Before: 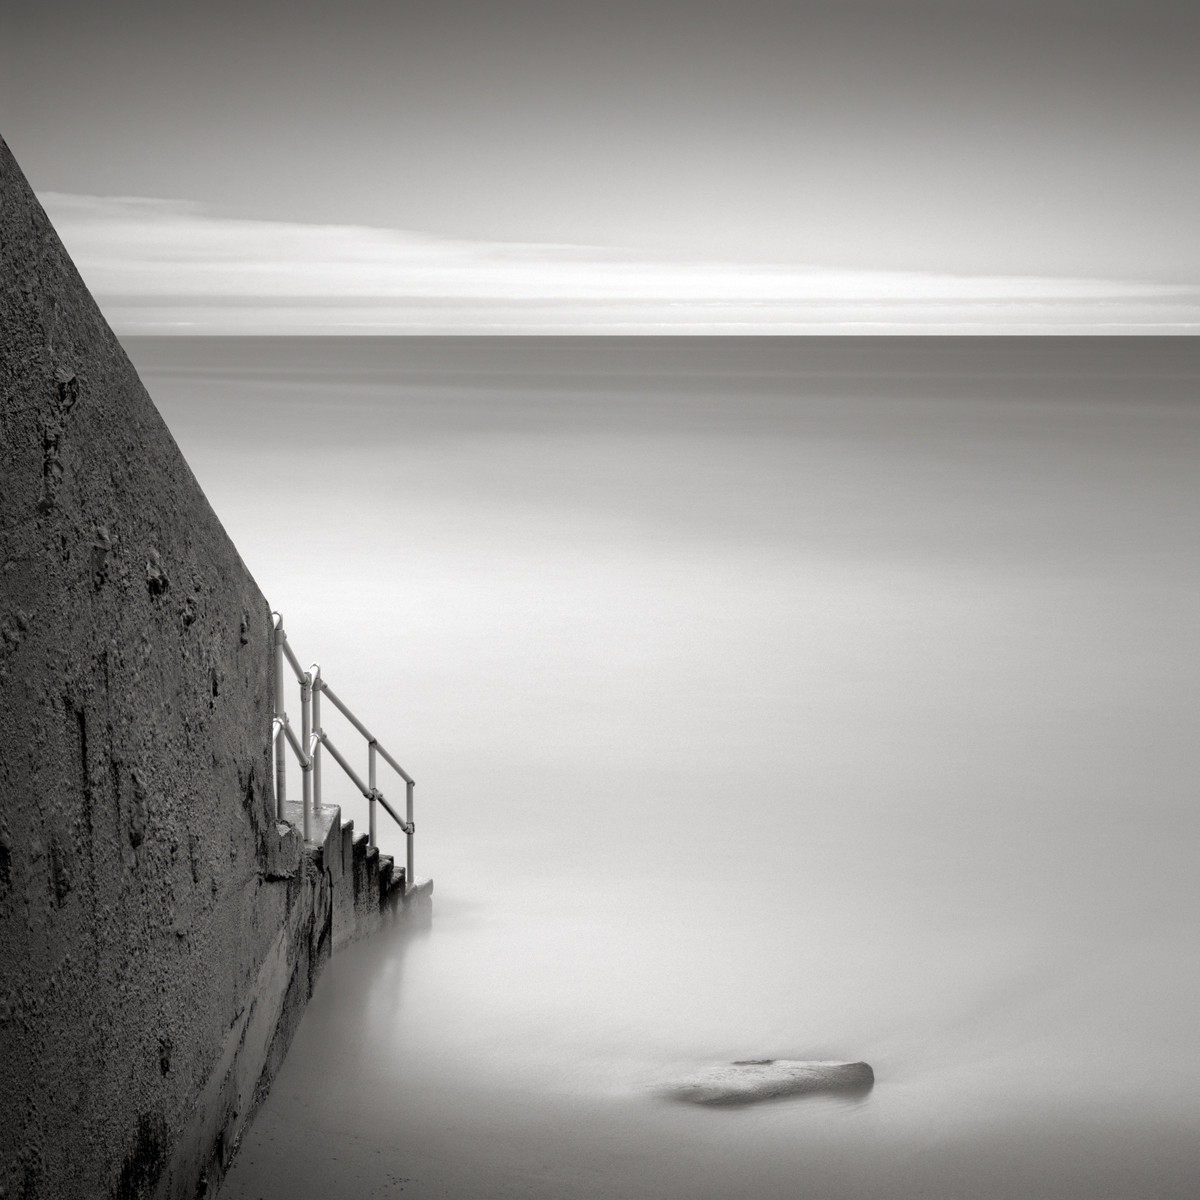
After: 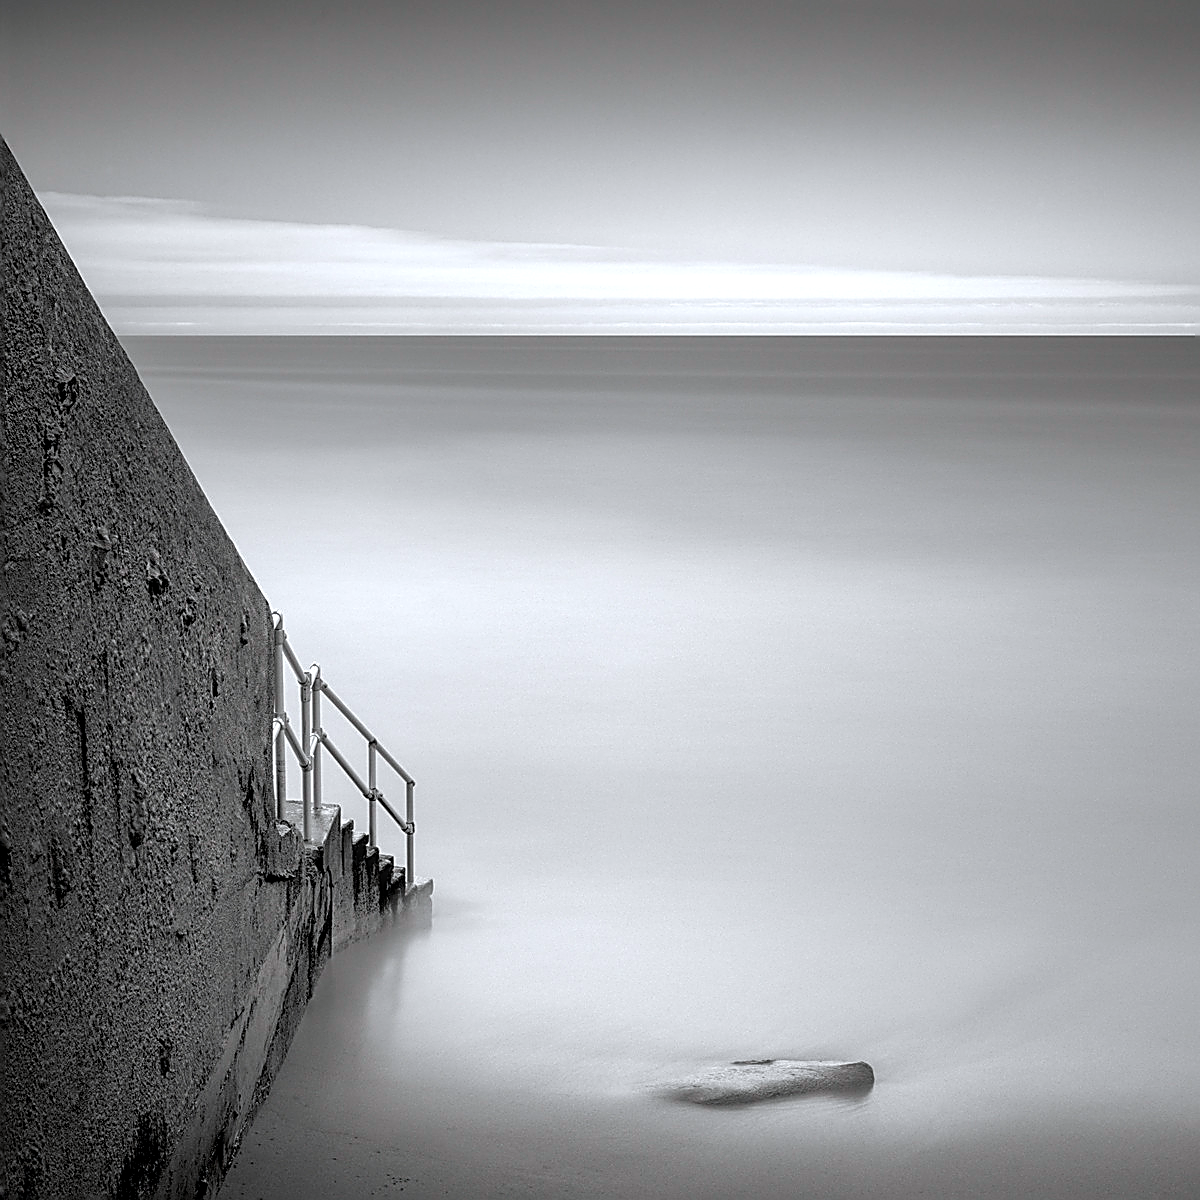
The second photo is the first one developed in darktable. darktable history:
local contrast: on, module defaults
sharpen: radius 1.685, amount 1.294
white balance: red 0.983, blue 1.036
